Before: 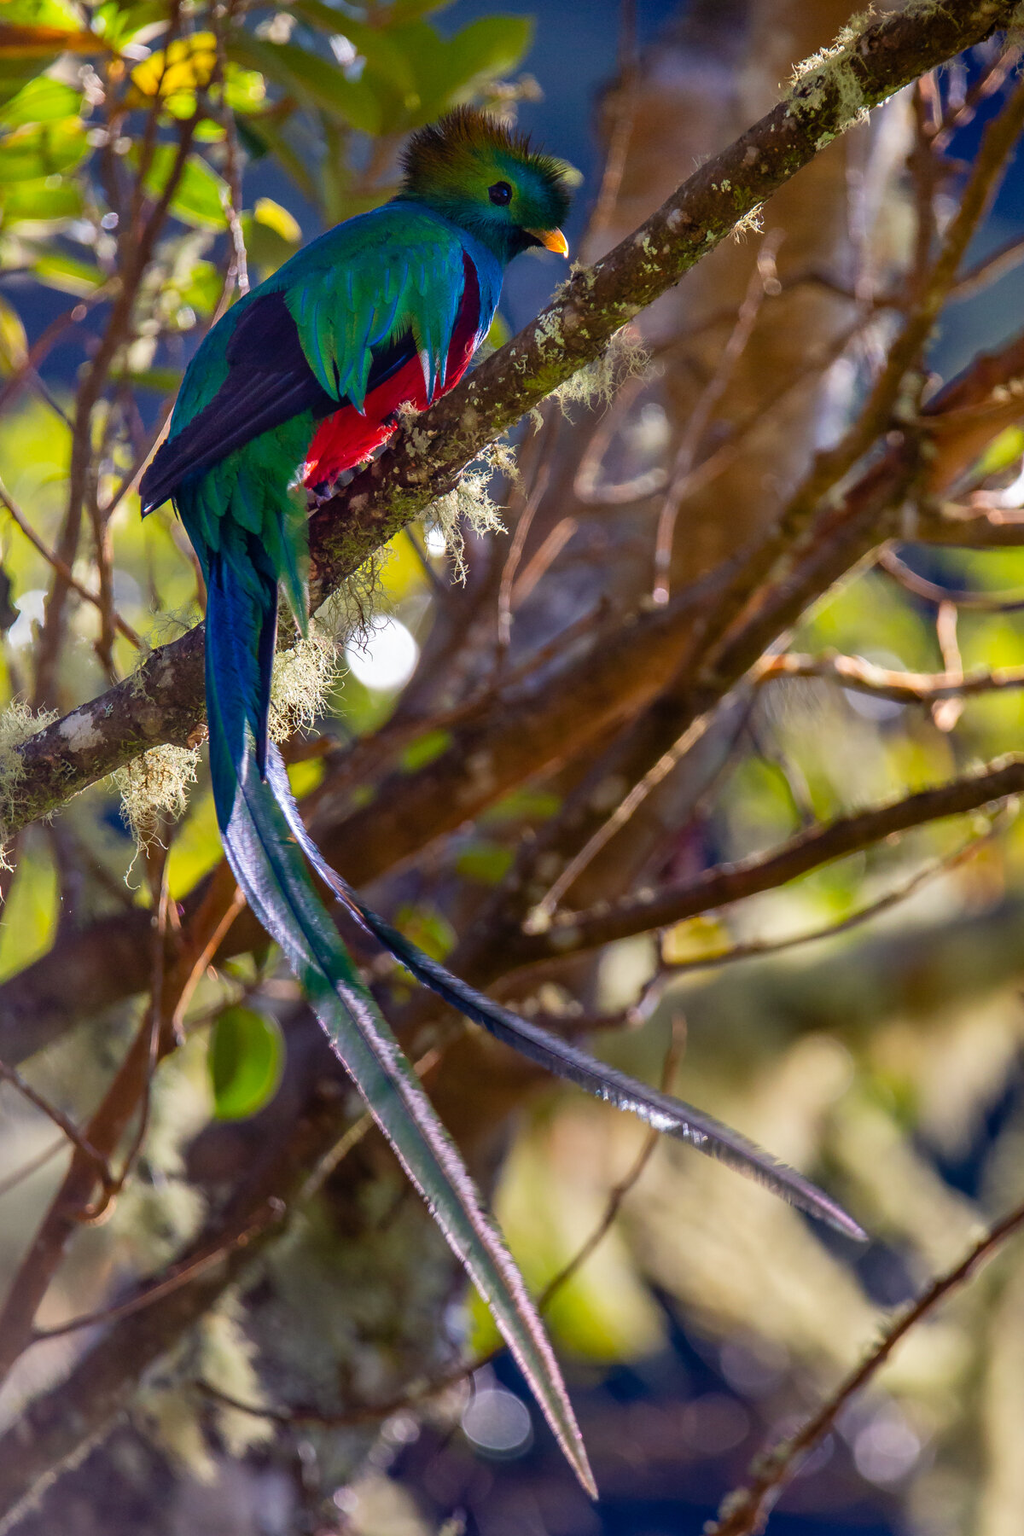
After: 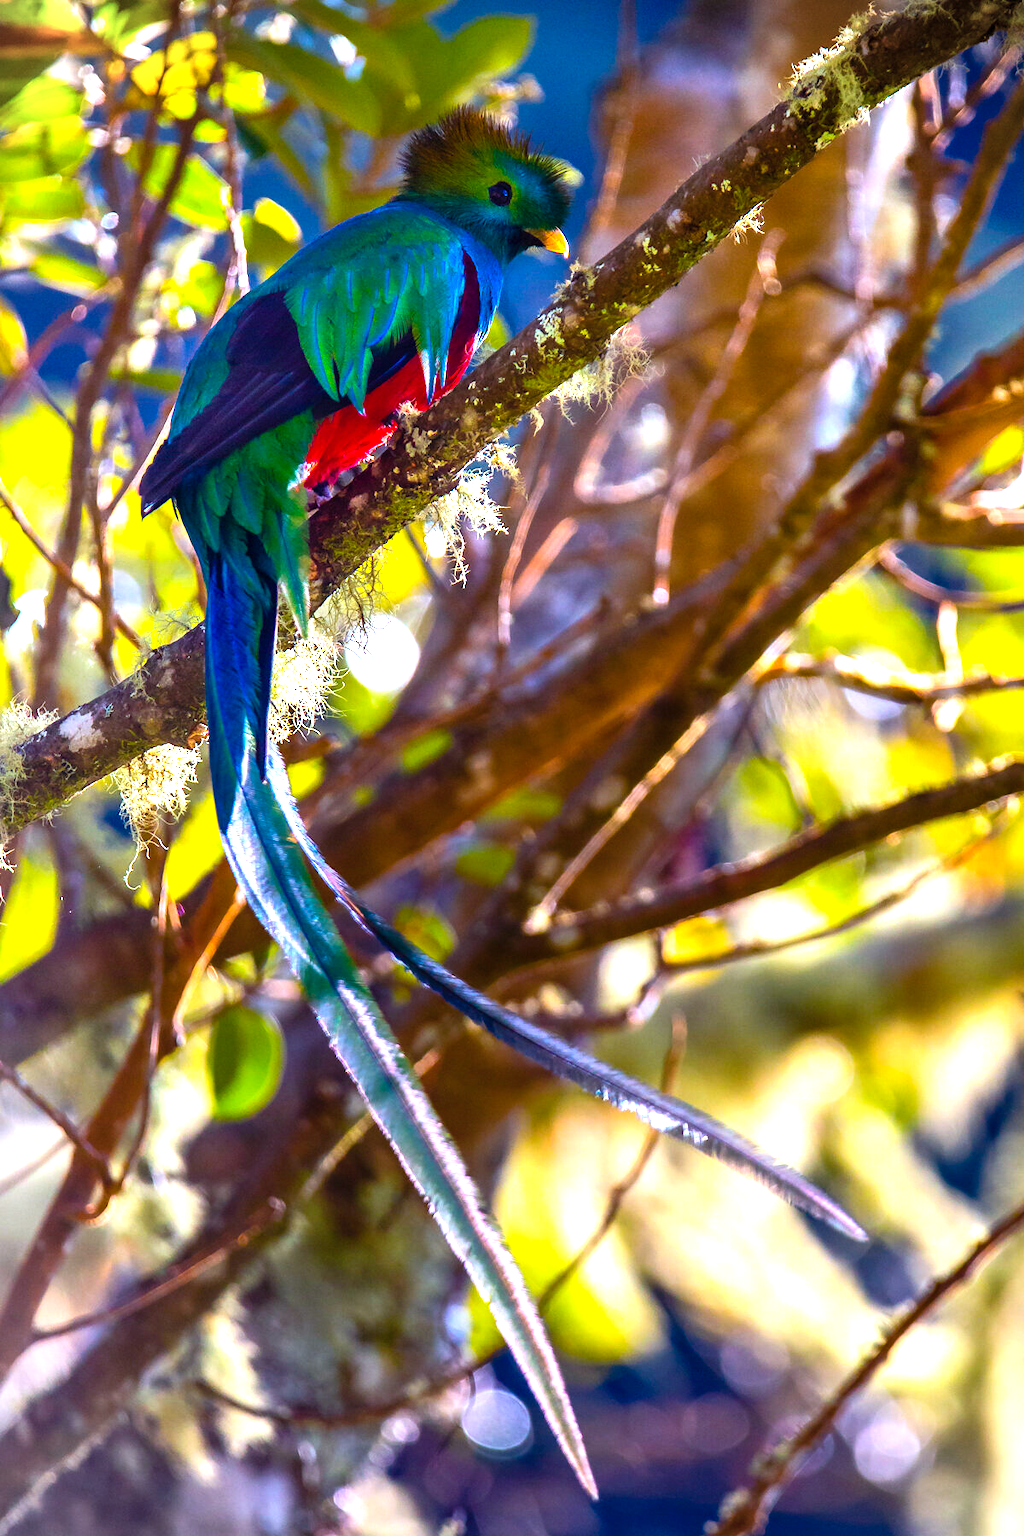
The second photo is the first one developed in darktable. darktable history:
color balance rgb: linear chroma grading › shadows -10%, linear chroma grading › global chroma 20%, perceptual saturation grading › global saturation 15%, perceptual brilliance grading › global brilliance 30%, perceptual brilliance grading › highlights 12%, perceptual brilliance grading › mid-tones 24%, global vibrance 20%
vignetting: fall-off start 92.6%, brightness -0.52, saturation -0.51, center (-0.012, 0)
color correction: highlights a* -2.24, highlights b* -18.1
